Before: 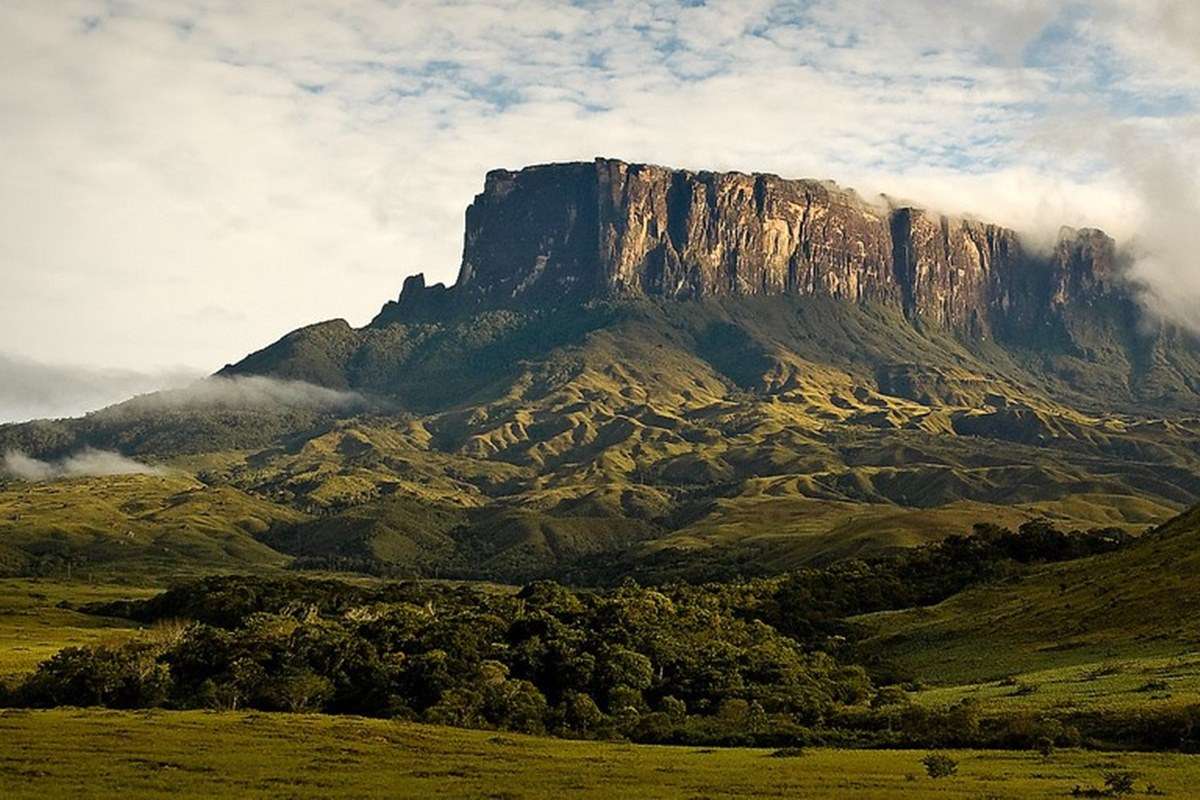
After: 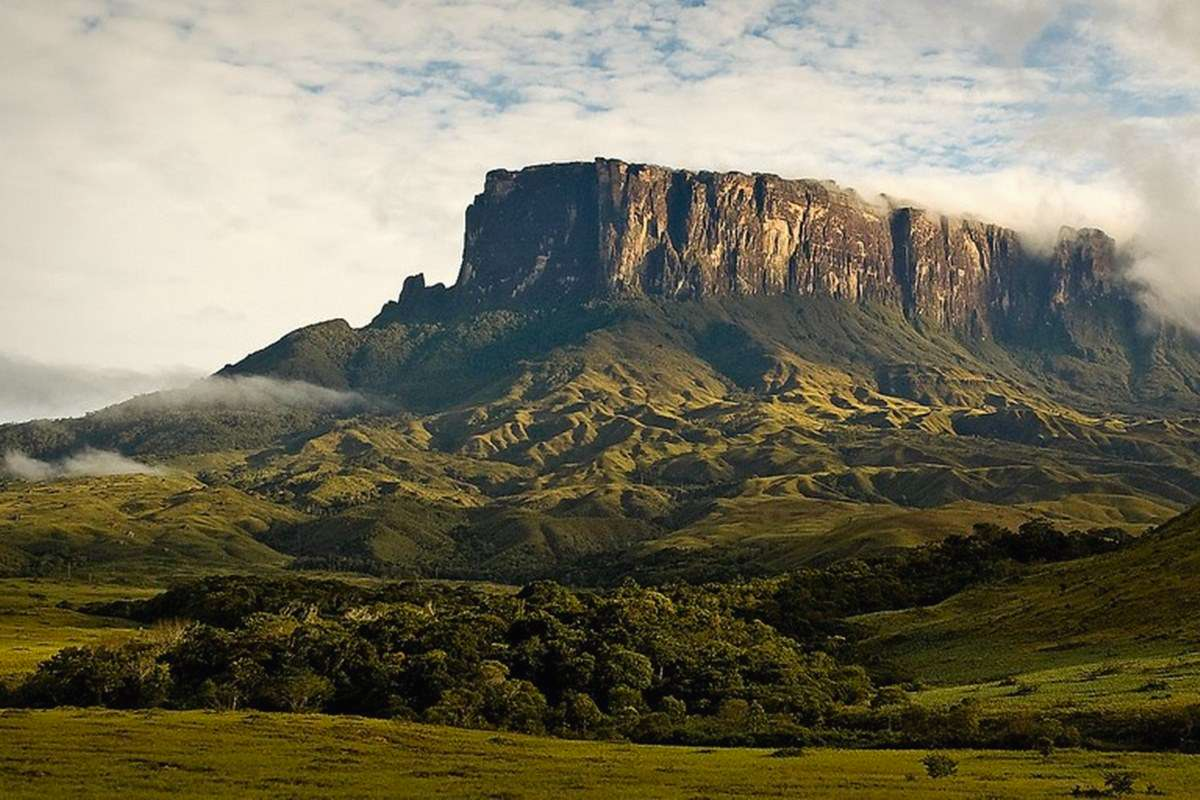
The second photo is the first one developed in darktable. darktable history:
contrast brightness saturation: contrast -0.02, brightness -0.007, saturation 0.035
